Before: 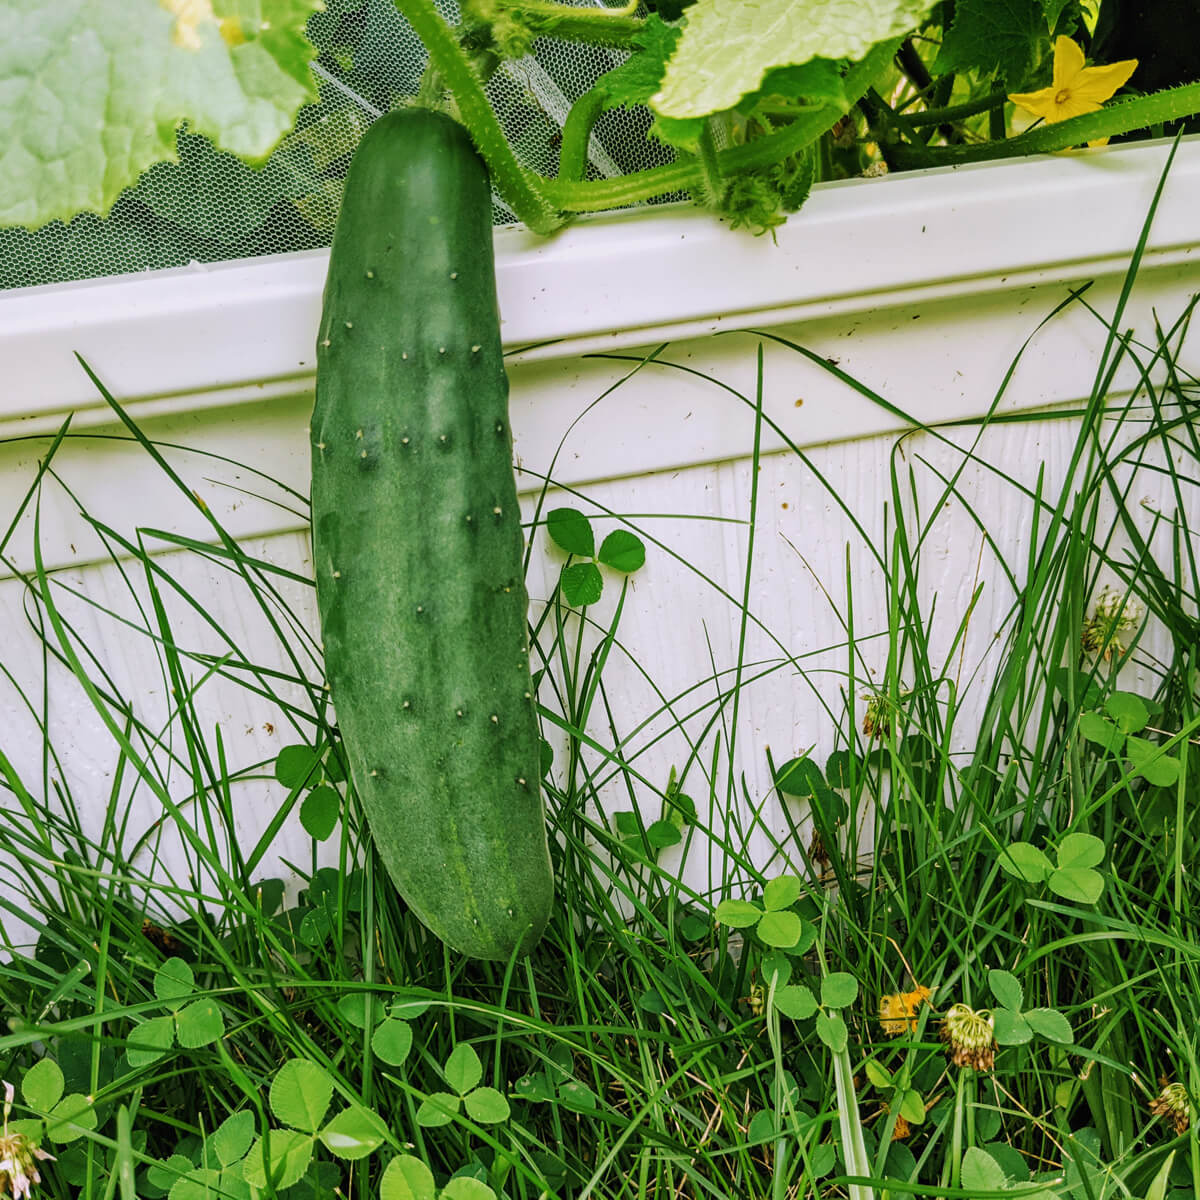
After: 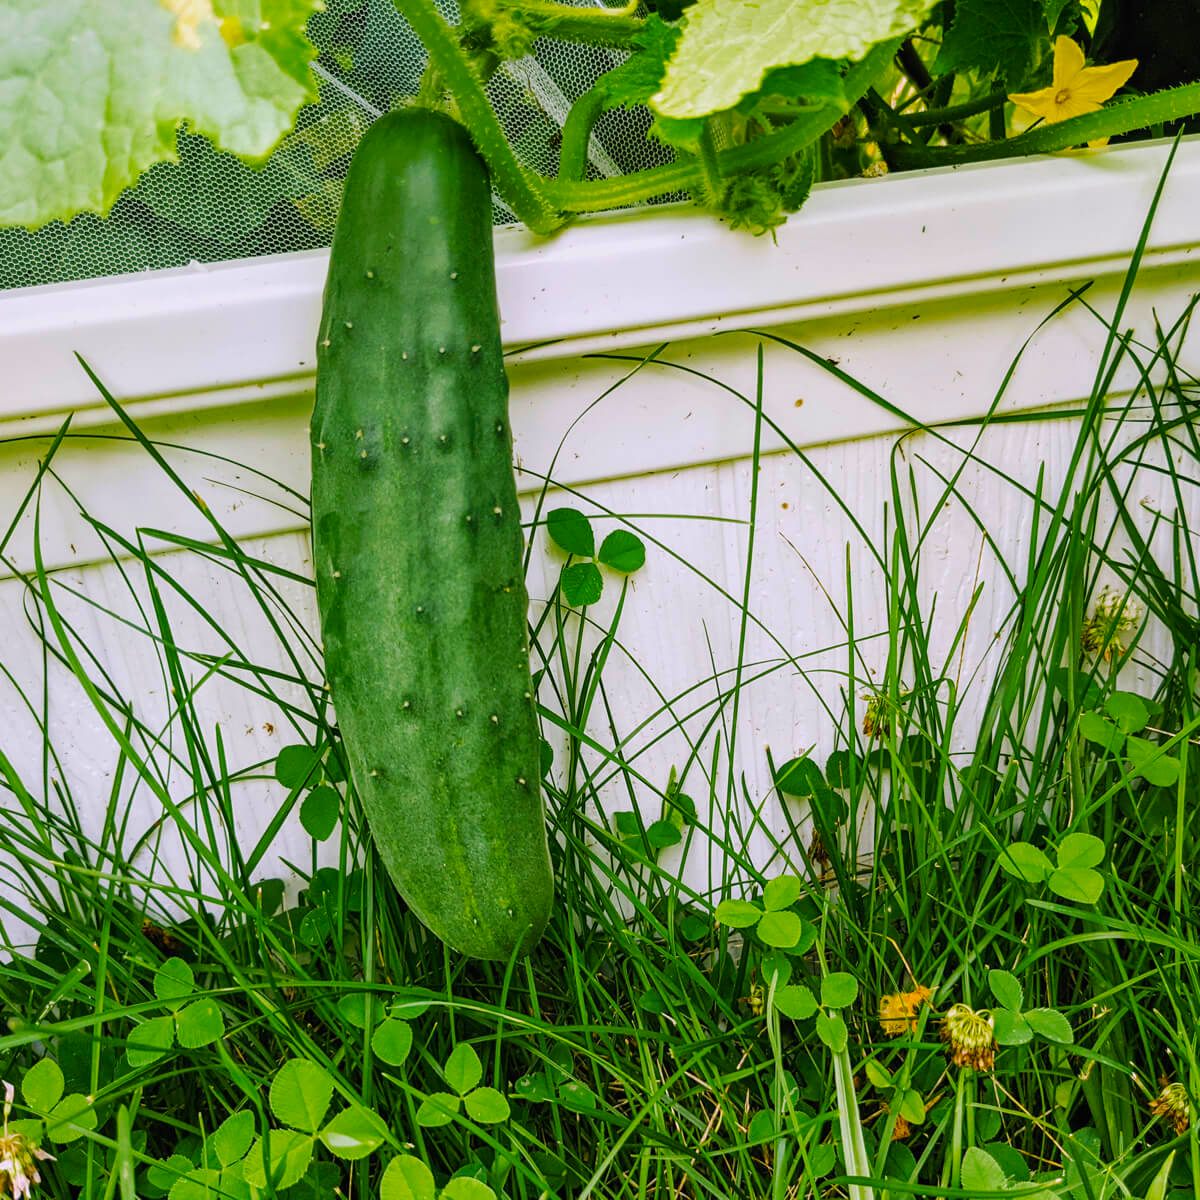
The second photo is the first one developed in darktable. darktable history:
tone equalizer: on, module defaults
color balance rgb: linear chroma grading › global chroma 8.33%, perceptual saturation grading › global saturation 18.52%, global vibrance 7.87%
